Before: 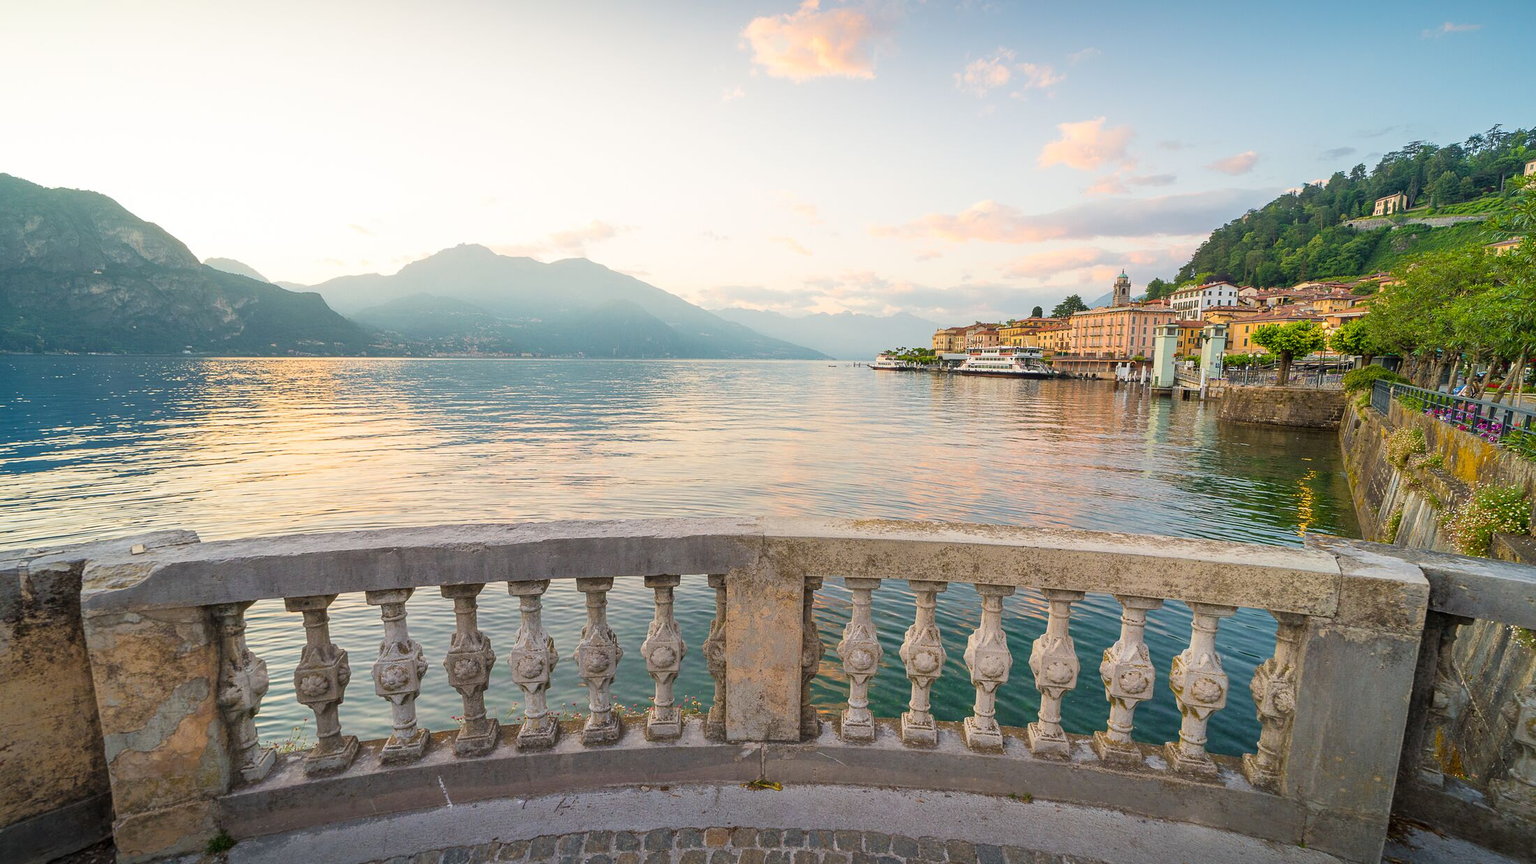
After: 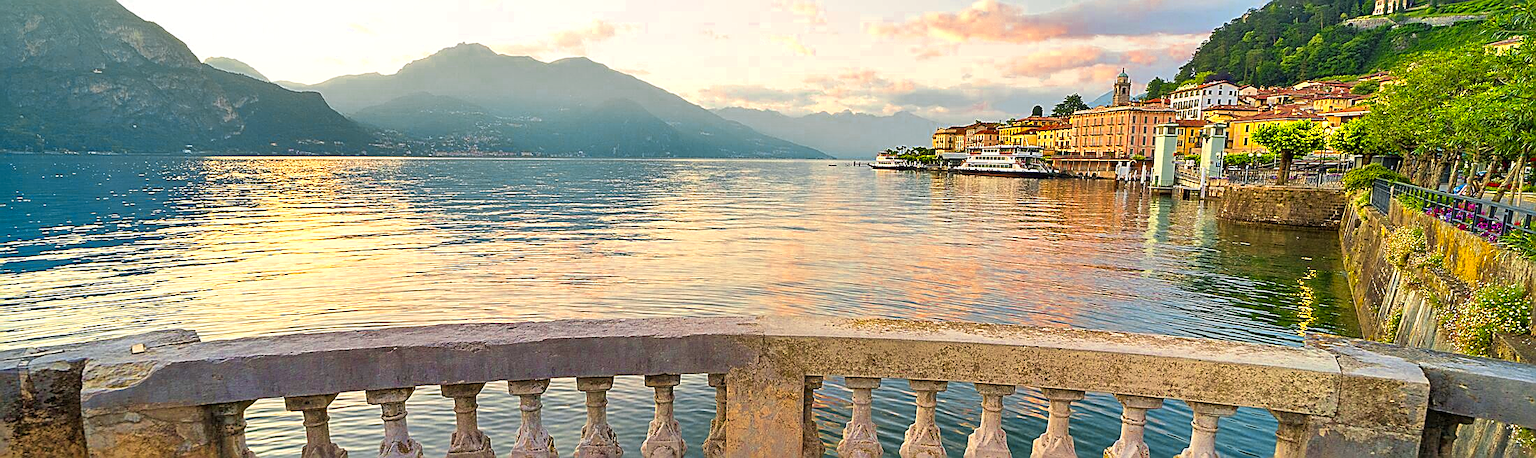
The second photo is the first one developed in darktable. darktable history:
crop and rotate: top 23.319%, bottom 23.55%
color zones: curves: ch0 [(0.004, 0.305) (0.261, 0.623) (0.389, 0.399) (0.708, 0.571) (0.947, 0.34)]; ch1 [(0.025, 0.645) (0.229, 0.584) (0.326, 0.551) (0.484, 0.262) (0.757, 0.643)]
sharpen: amount 1.011
color balance rgb: perceptual saturation grading › global saturation 19.715%, global vibrance 20%
shadows and highlights: shadows 52.44, soften with gaussian
tone equalizer: on, module defaults
velvia: on, module defaults
